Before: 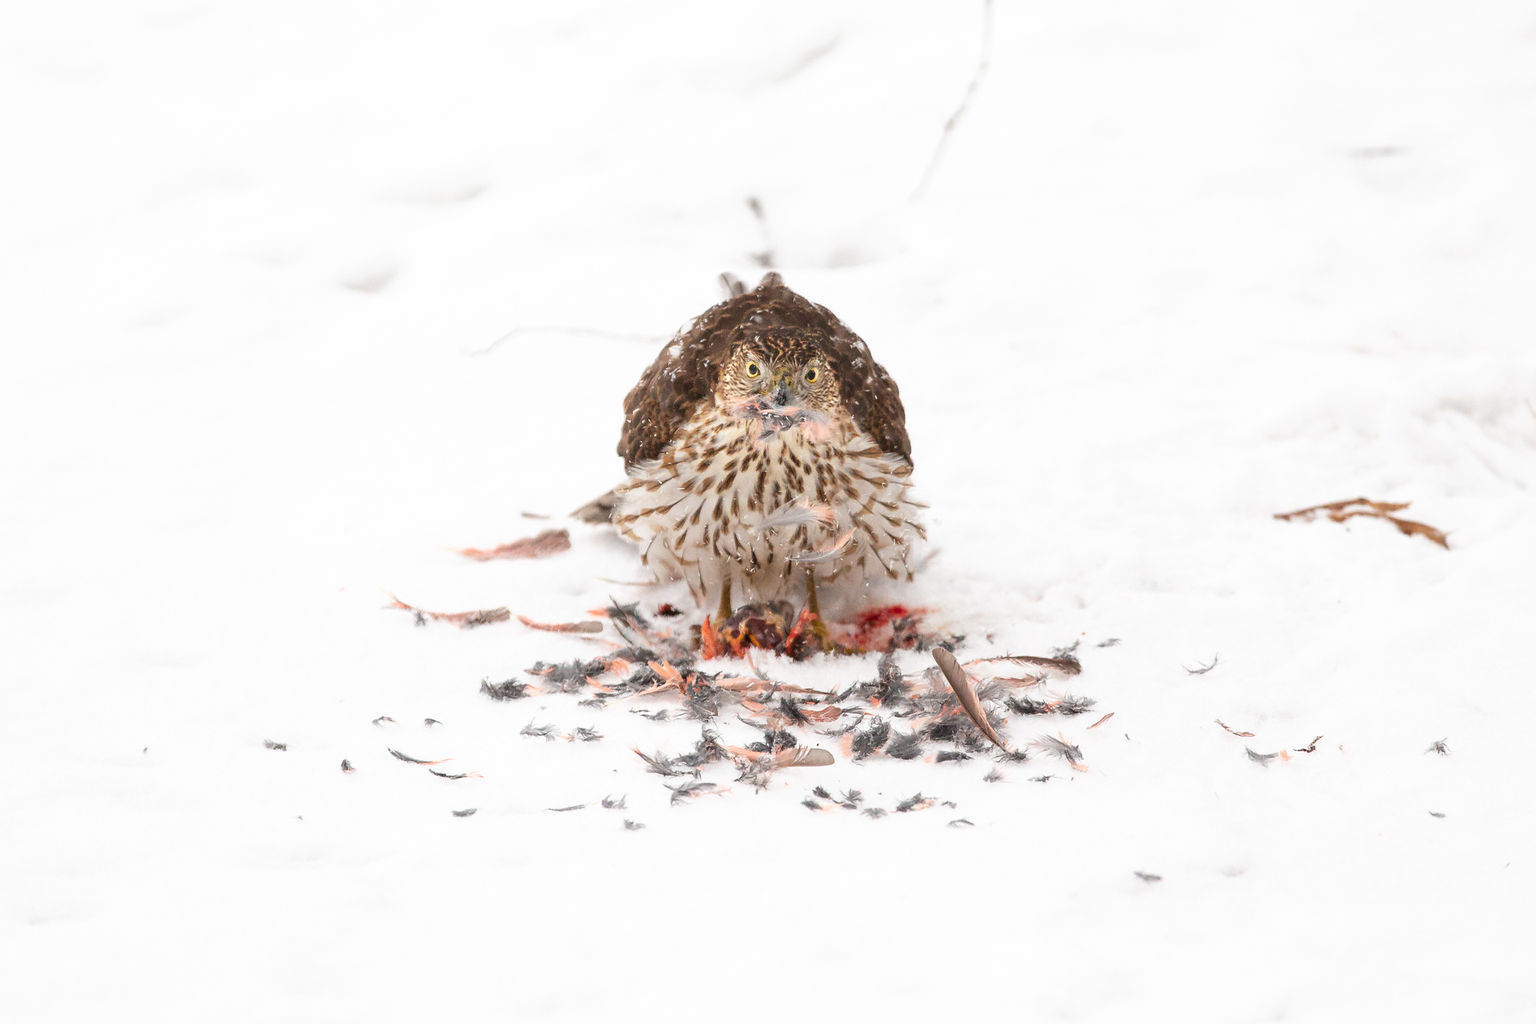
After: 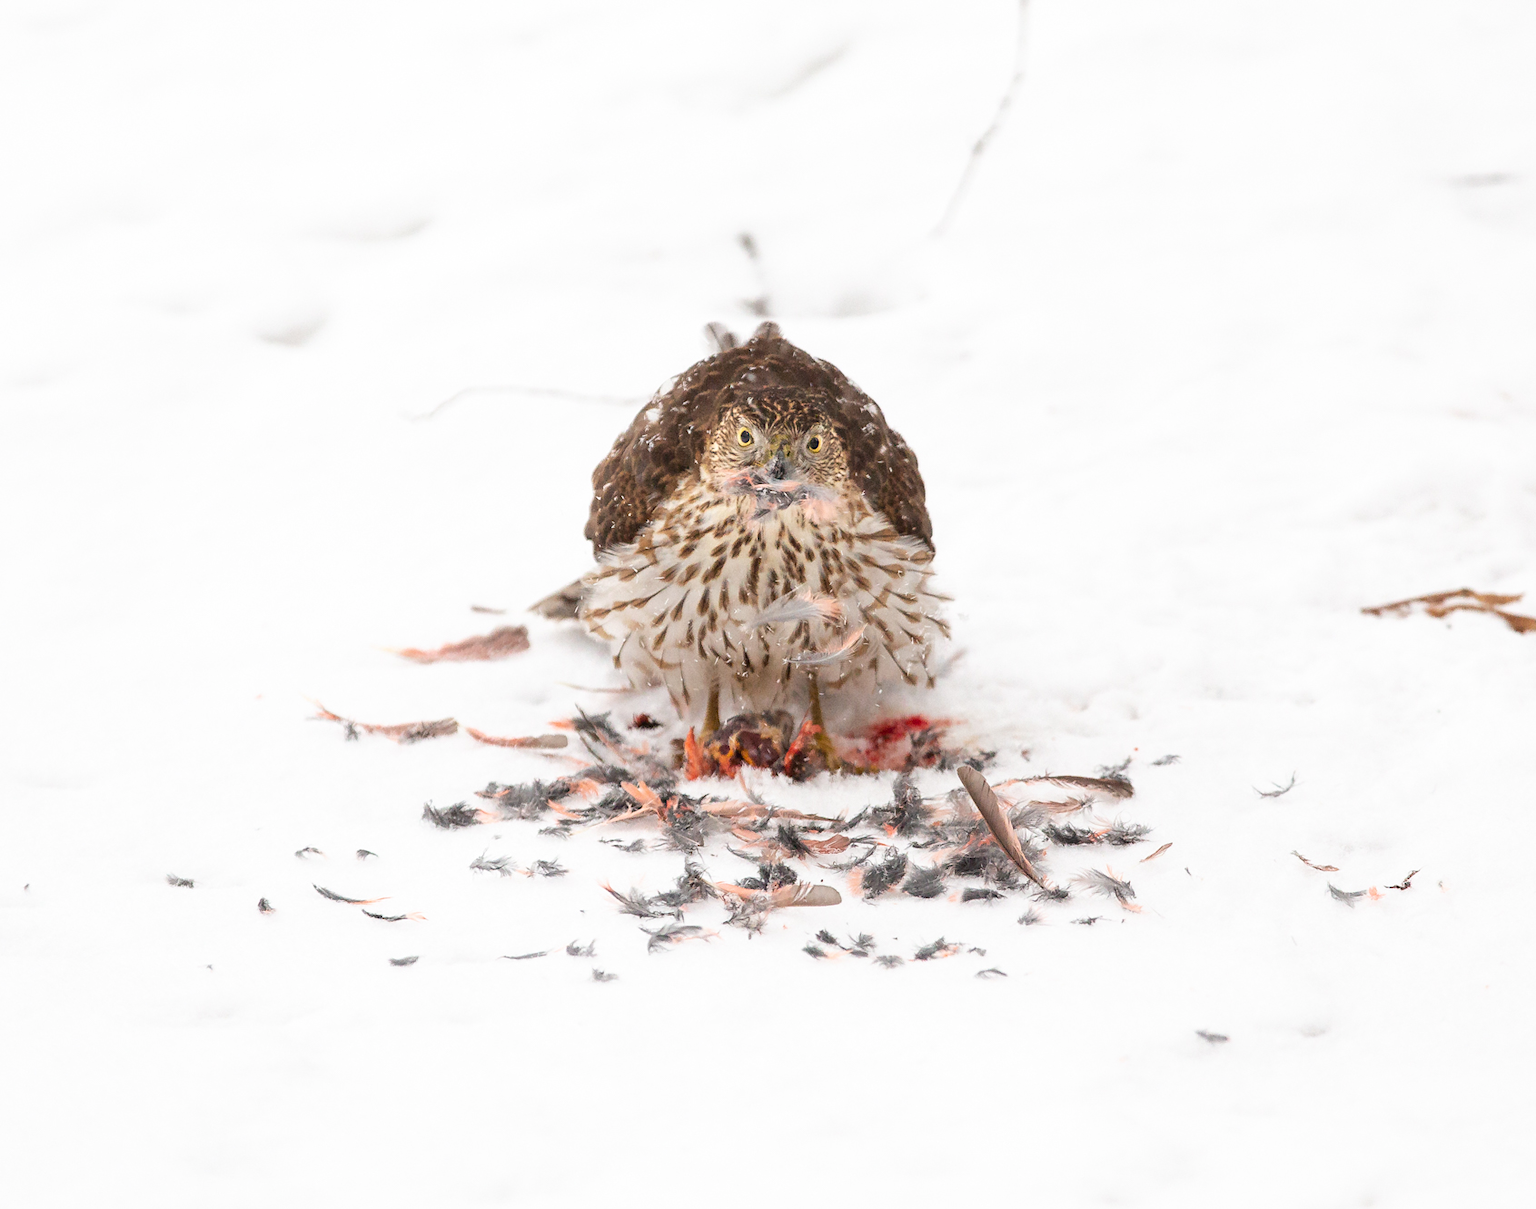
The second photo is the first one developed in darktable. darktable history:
crop: left 8.022%, right 7.418%
